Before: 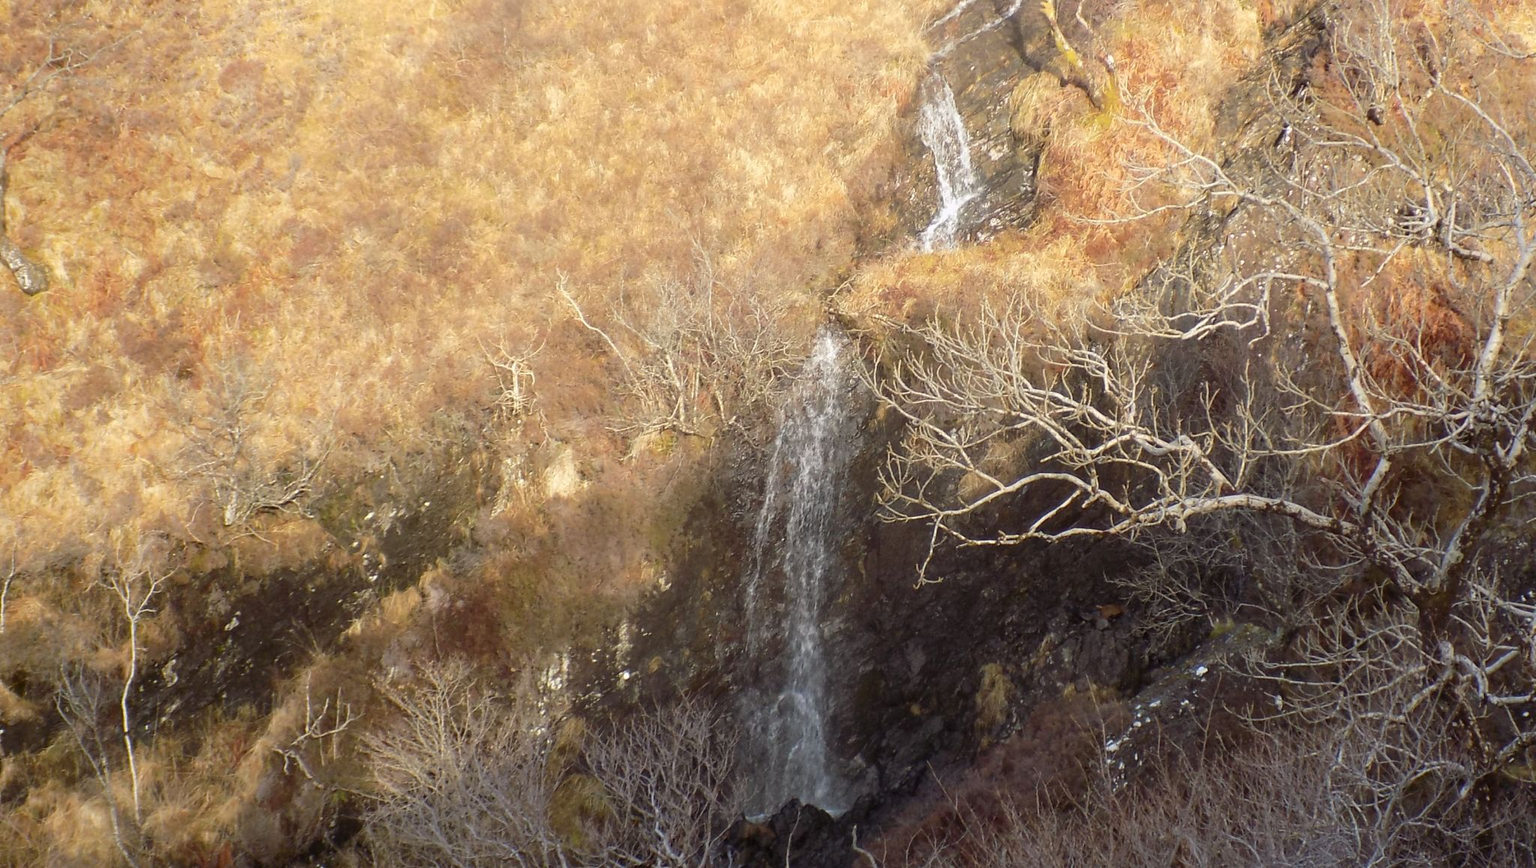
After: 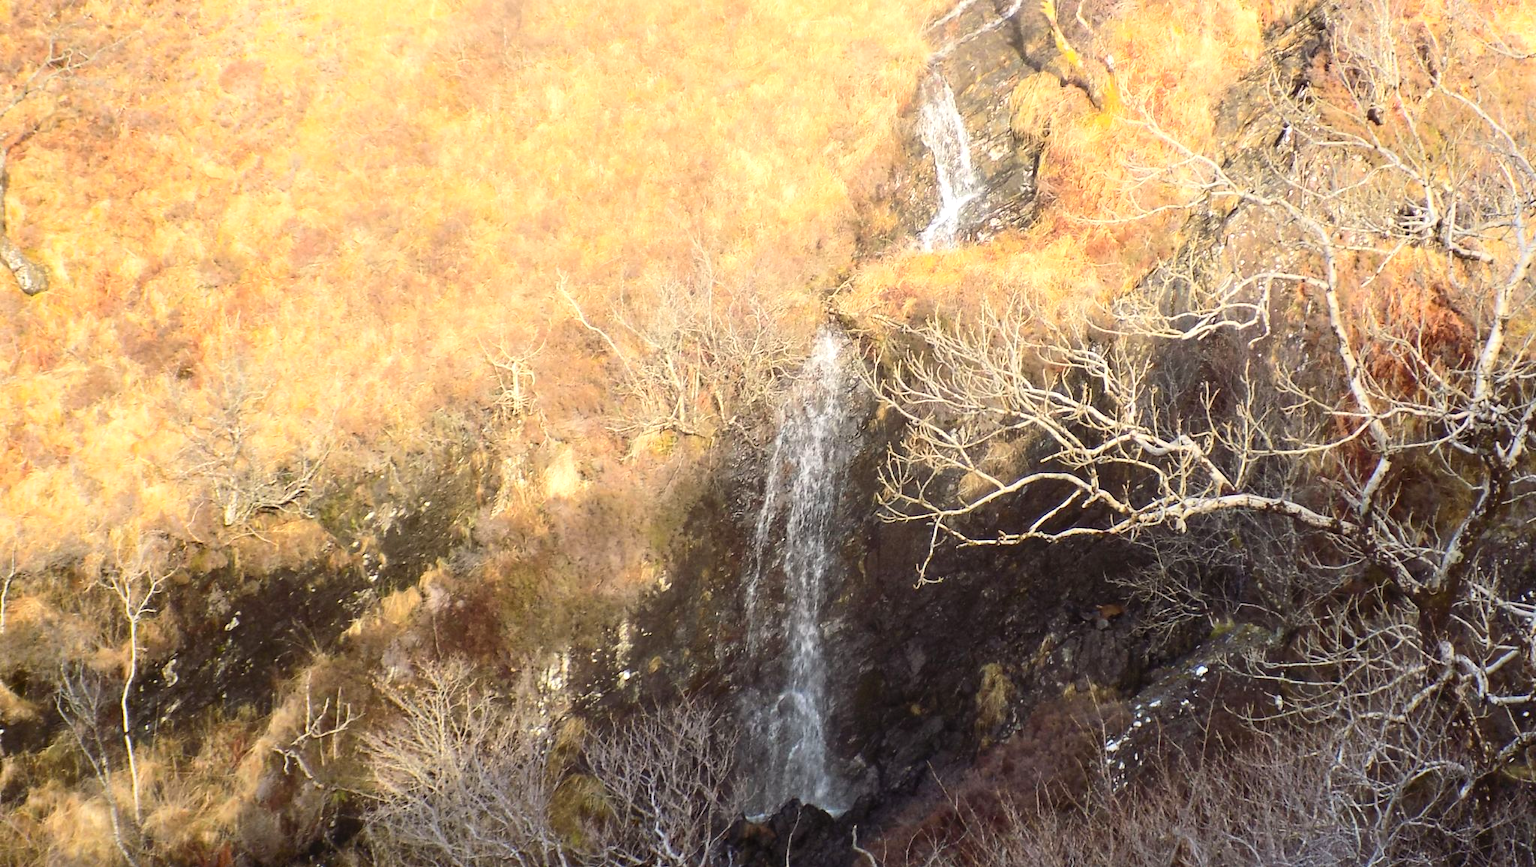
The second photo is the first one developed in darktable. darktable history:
tone equalizer: -8 EV -0.385 EV, -7 EV -0.356 EV, -6 EV -0.348 EV, -5 EV -0.197 EV, -3 EV 0.206 EV, -2 EV 0.312 EV, -1 EV 0.406 EV, +0 EV 0.417 EV, edges refinement/feathering 500, mask exposure compensation -1.57 EV, preserve details no
contrast brightness saturation: contrast 0.197, brightness 0.169, saturation 0.225
